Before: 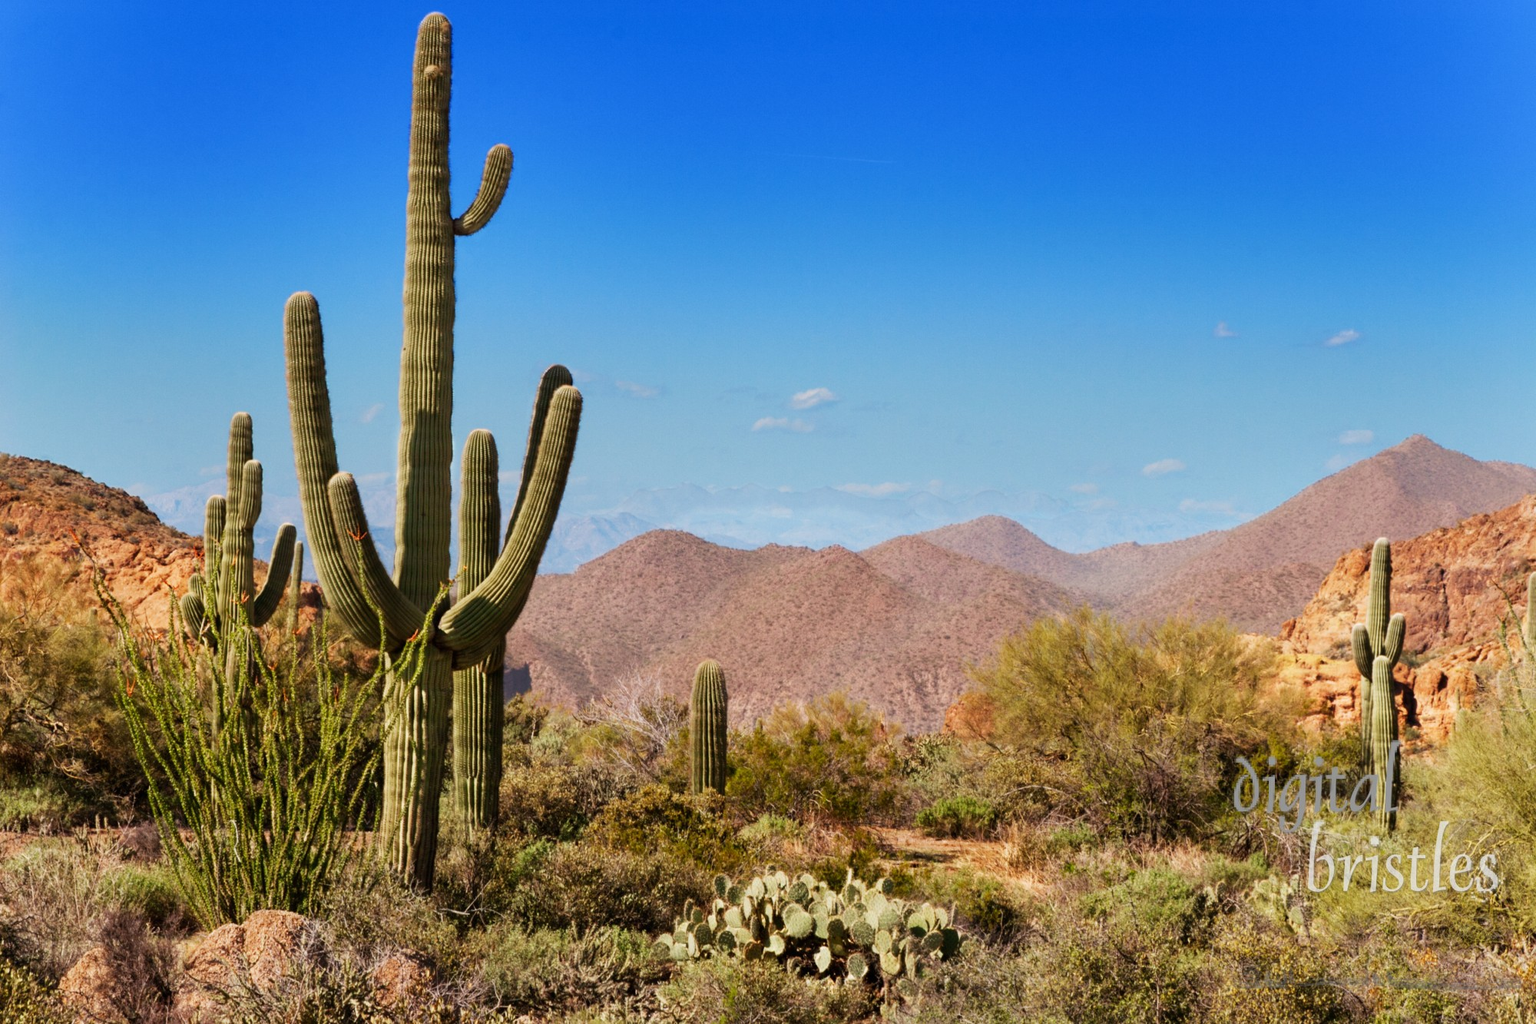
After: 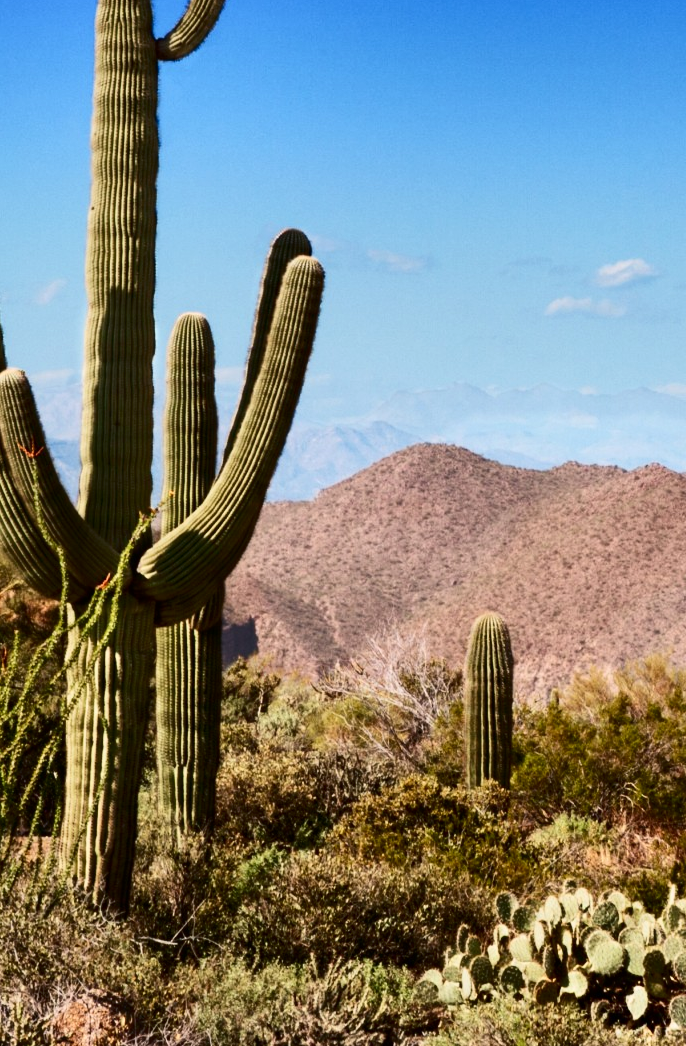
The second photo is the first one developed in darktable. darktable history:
crop and rotate: left 21.737%, top 18.525%, right 43.915%, bottom 2.985%
contrast brightness saturation: contrast 0.28
shadows and highlights: radius 127.53, shadows 30.28, highlights -30.57, low approximation 0.01, soften with gaussian
